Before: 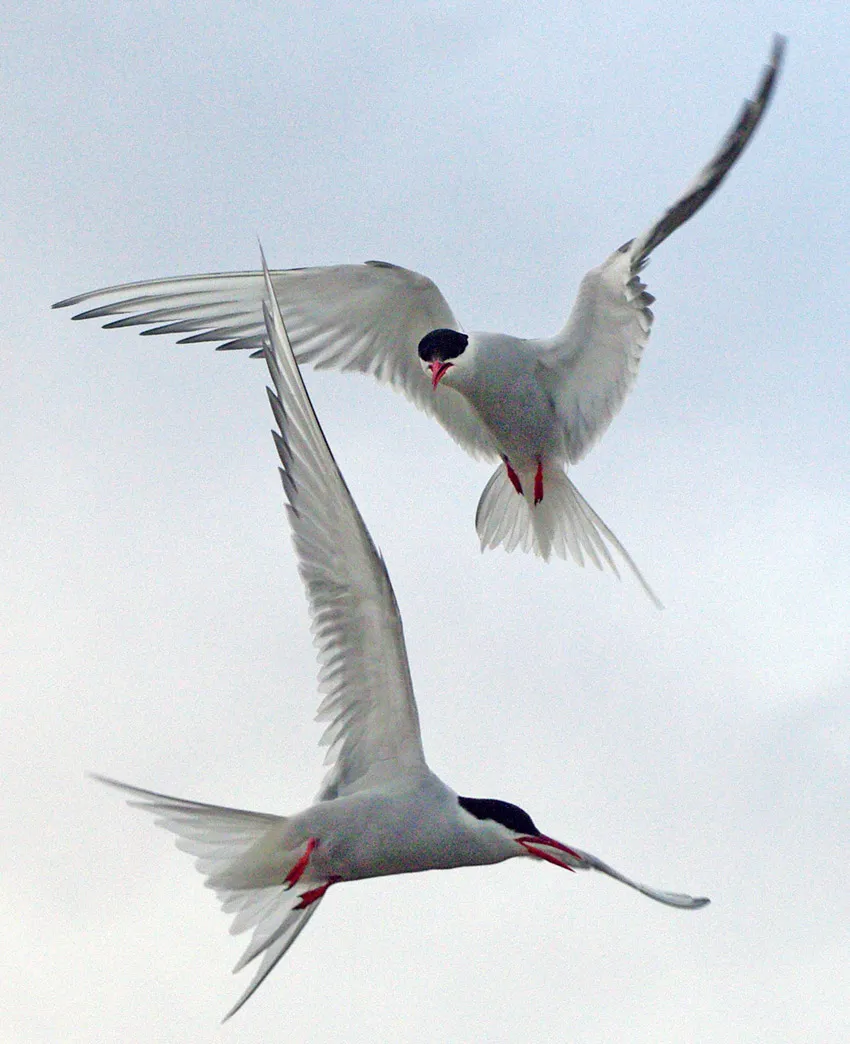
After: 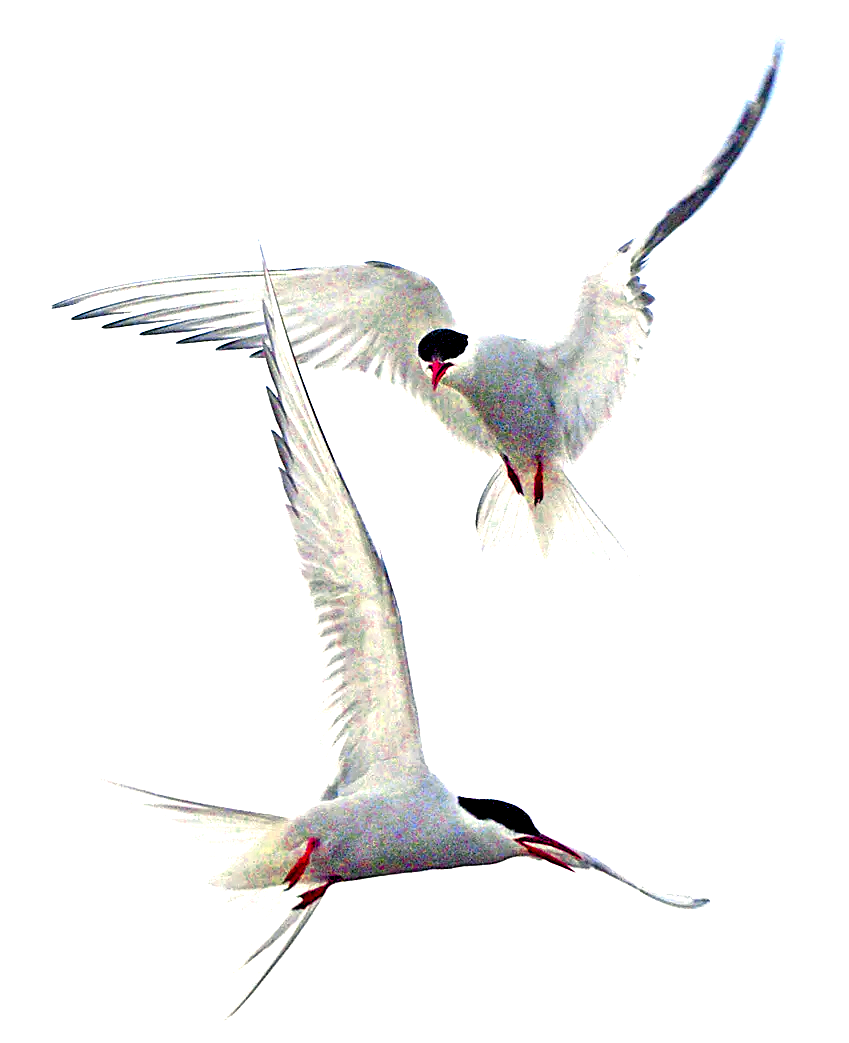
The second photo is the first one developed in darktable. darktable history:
color zones: curves: ch0 [(0.004, 0.305) (0.261, 0.623) (0.389, 0.399) (0.708, 0.571) (0.947, 0.34)]; ch1 [(0.025, 0.645) (0.229, 0.584) (0.326, 0.551) (0.484, 0.262) (0.757, 0.643)]
levels: levels [0.012, 0.367, 0.697]
sharpen: on, module defaults
color balance rgb: shadows lift › chroma 1%, shadows lift › hue 240.84°, highlights gain › chroma 2%, highlights gain › hue 73.2°, global offset › luminance -0.5%, perceptual saturation grading › global saturation 20%, perceptual saturation grading › highlights -25%, perceptual saturation grading › shadows 50%, global vibrance 15%
